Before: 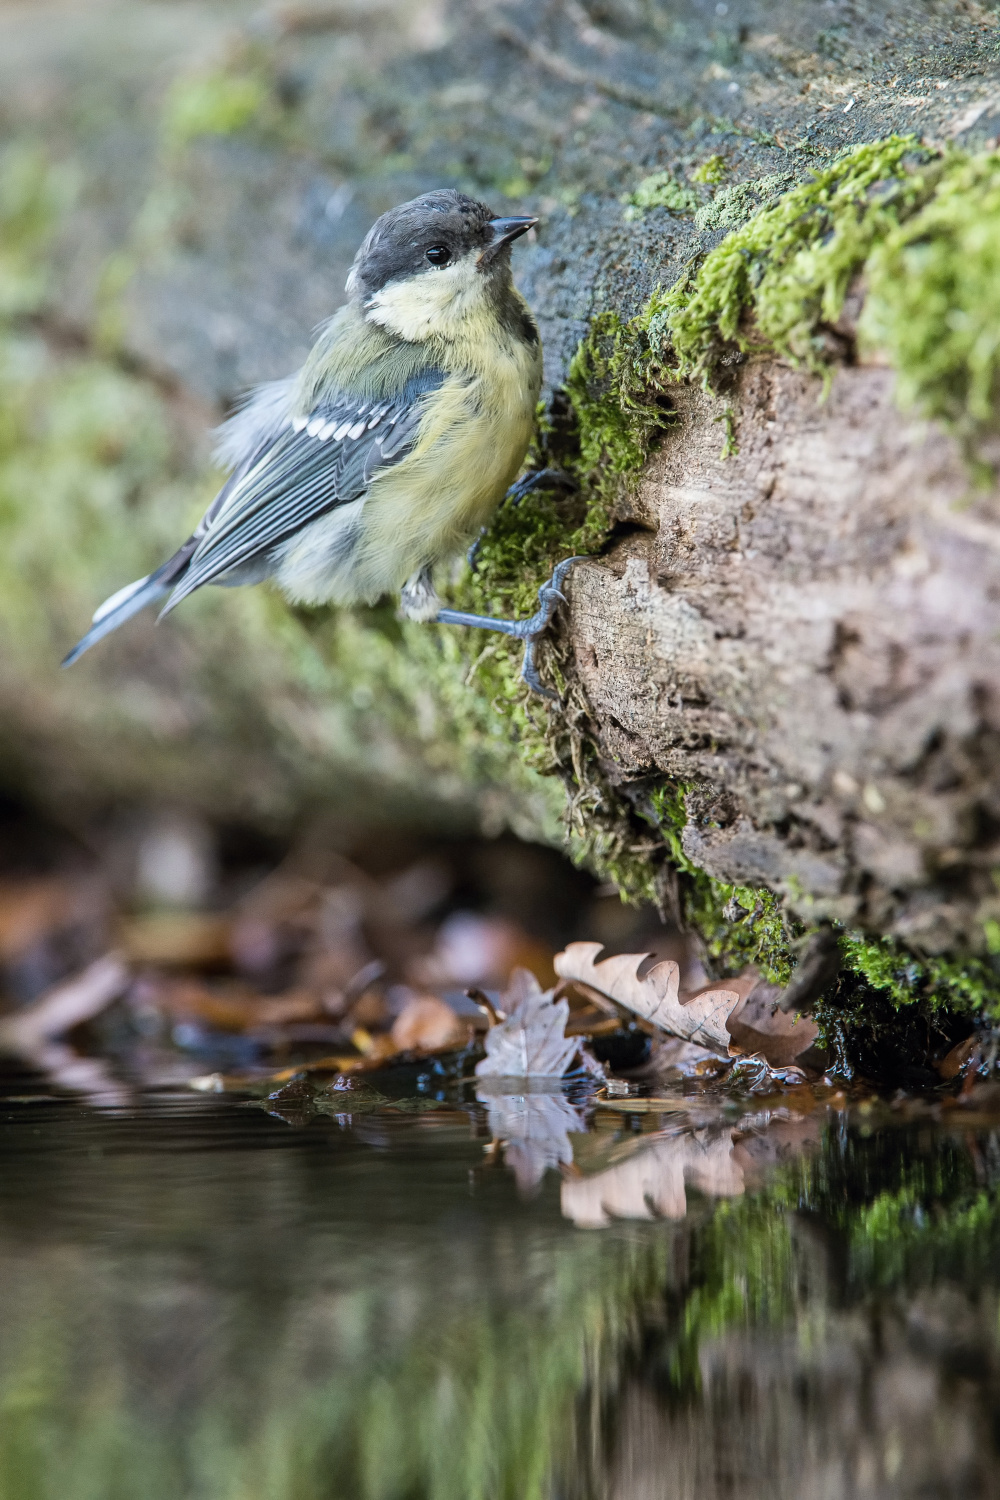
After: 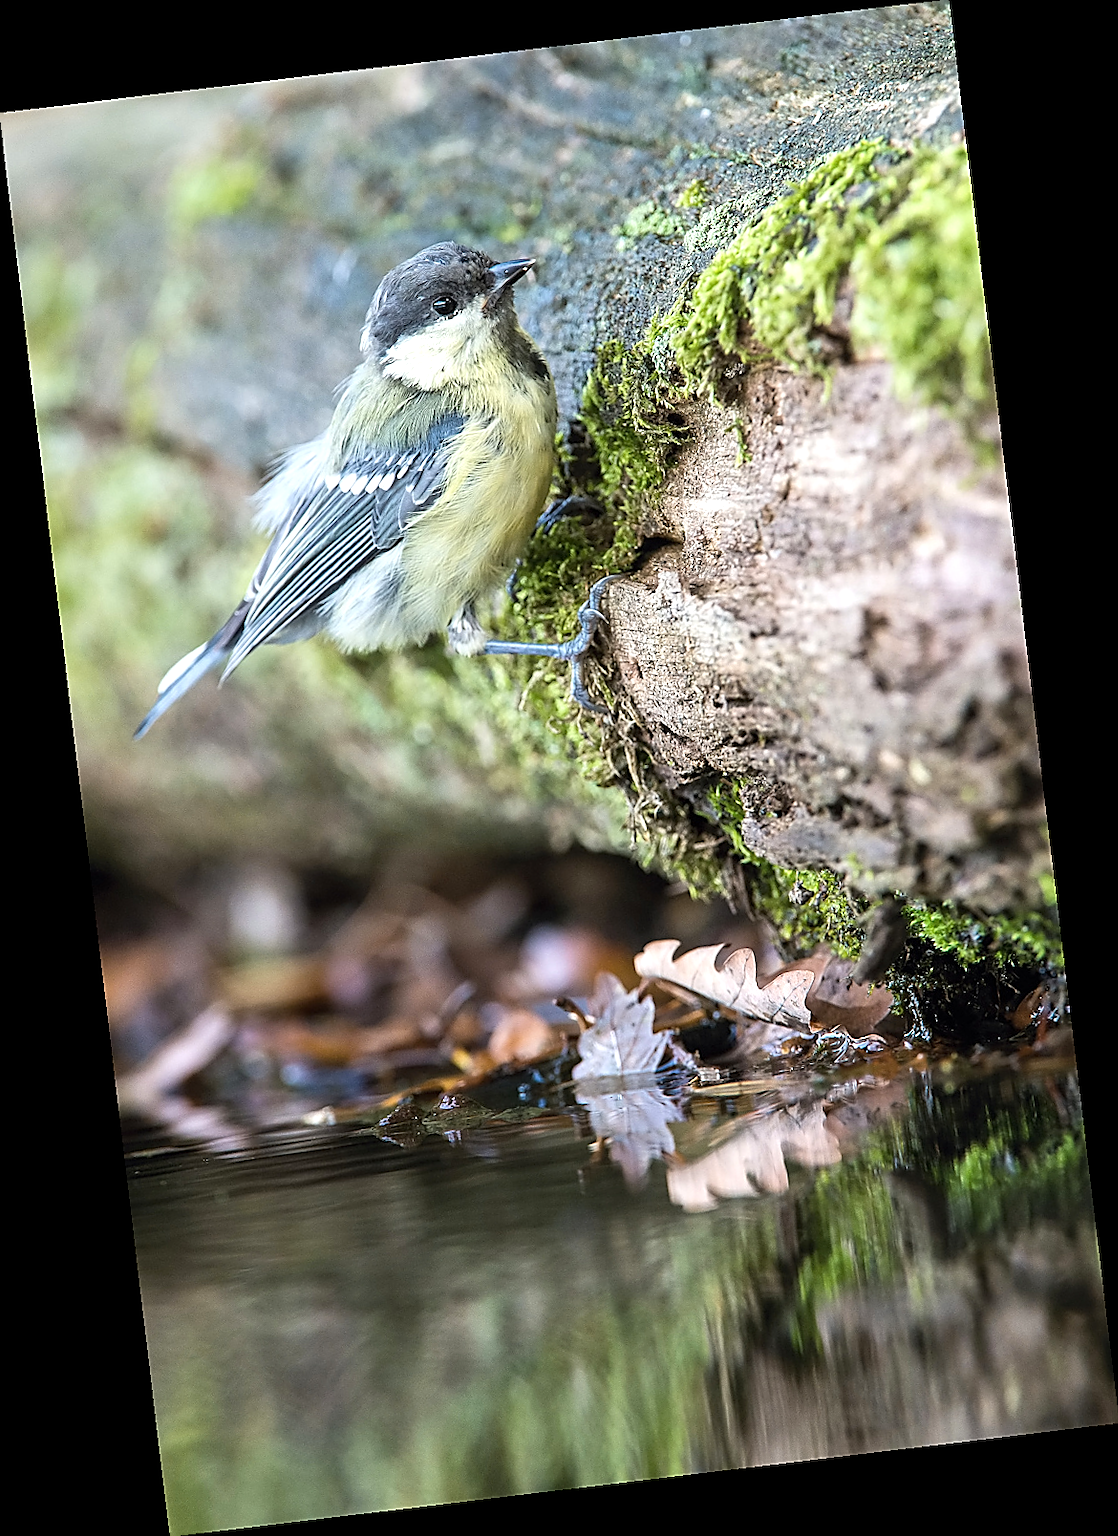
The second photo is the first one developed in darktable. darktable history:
exposure: exposure 0.493 EV, compensate highlight preservation false
rotate and perspective: rotation -6.83°, automatic cropping off
sharpen: radius 1.4, amount 1.25, threshold 0.7
